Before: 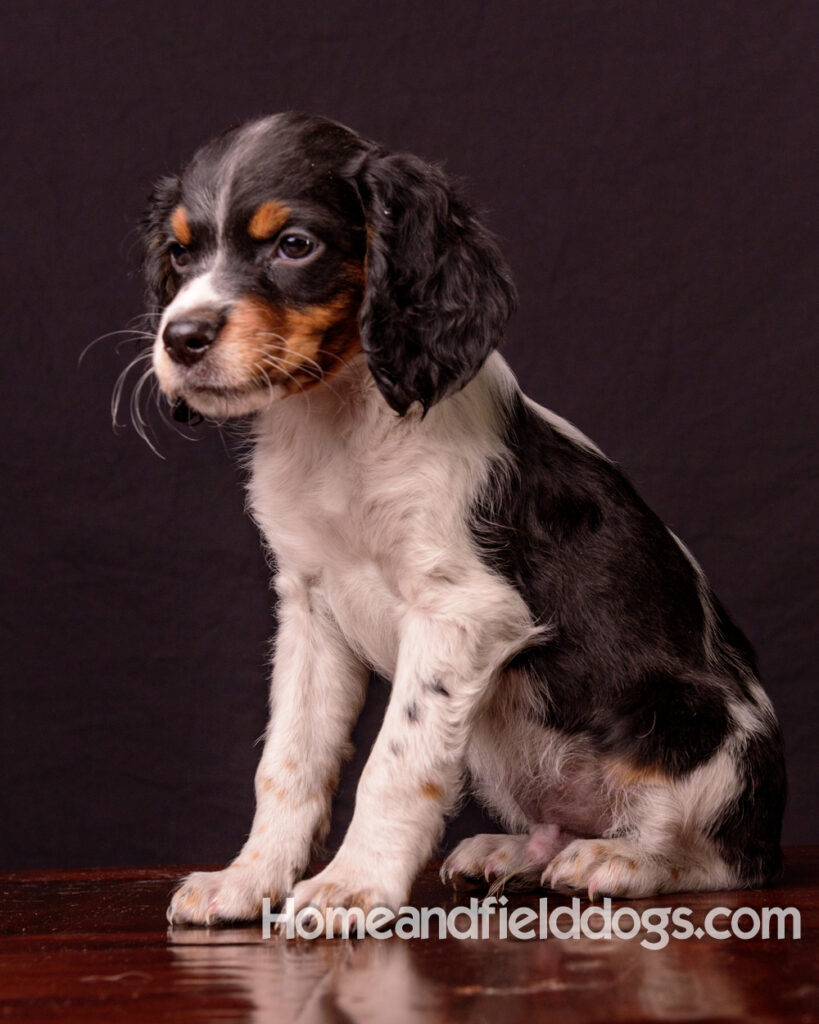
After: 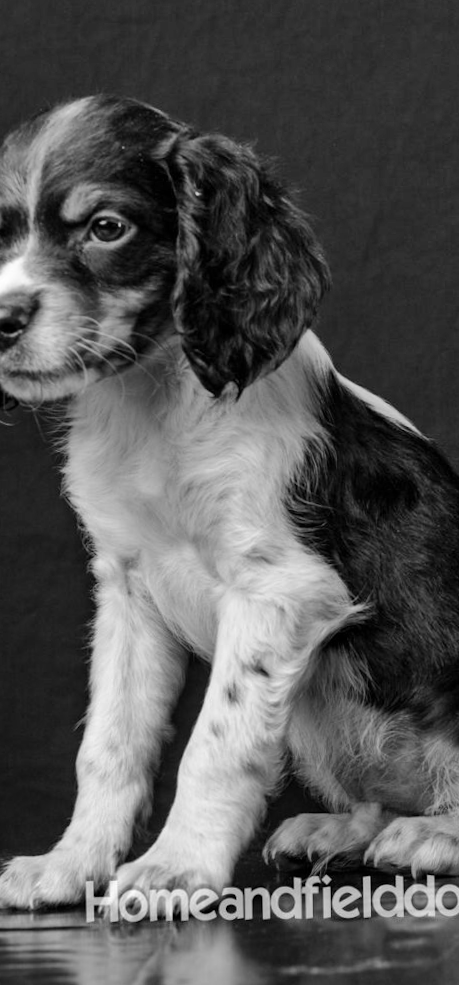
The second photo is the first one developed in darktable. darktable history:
rotate and perspective: rotation -1°, crop left 0.011, crop right 0.989, crop top 0.025, crop bottom 0.975
monochrome: on, module defaults
crop and rotate: left 22.516%, right 21.234%
shadows and highlights: shadows 52.34, highlights -28.23, soften with gaussian
